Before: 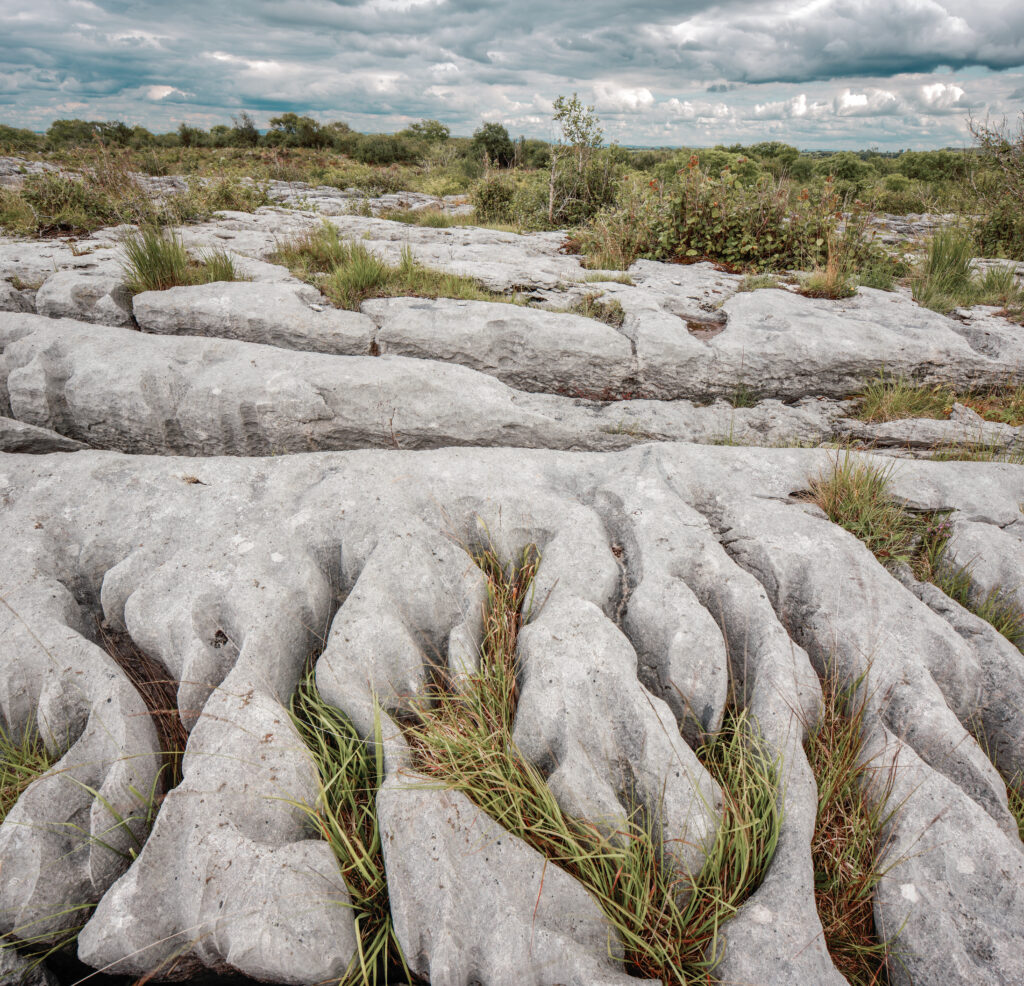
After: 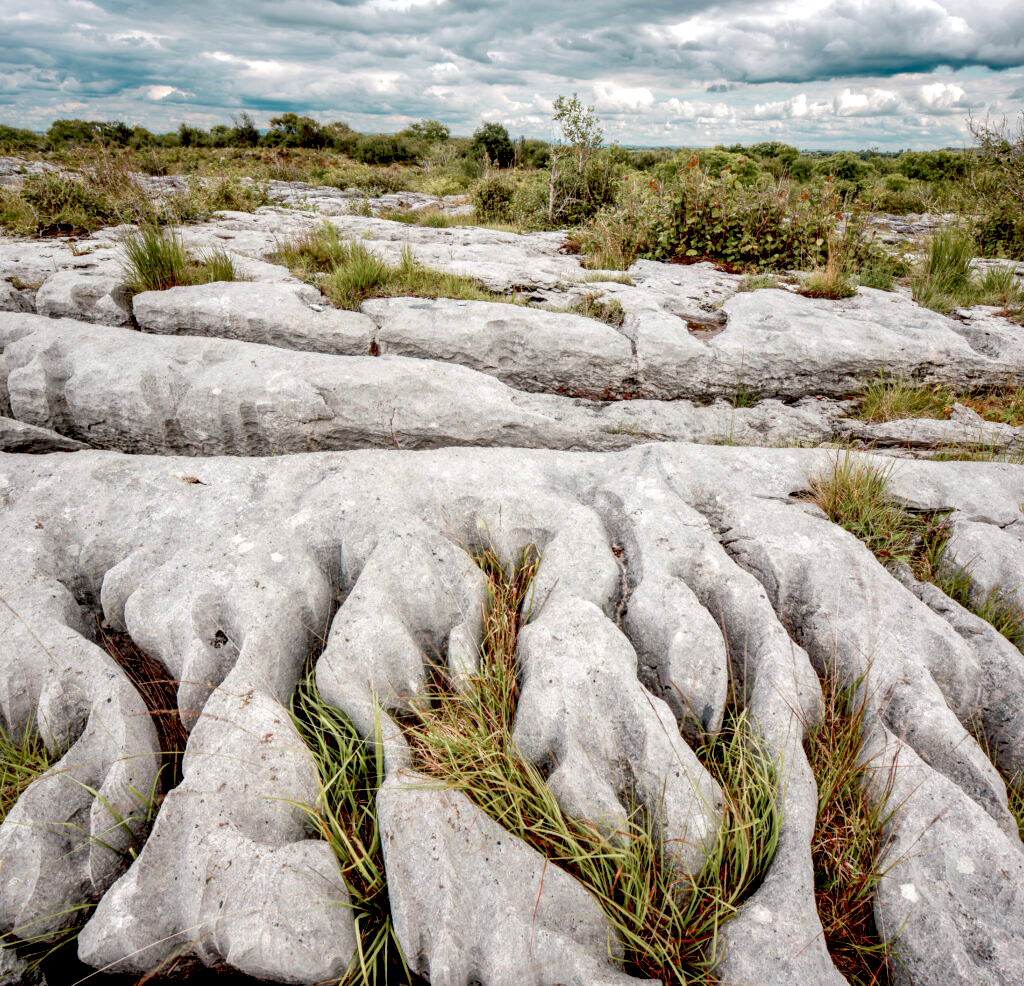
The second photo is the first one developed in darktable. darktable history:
exposure: black level correction 0.031, exposure 0.308 EV, compensate highlight preservation false
